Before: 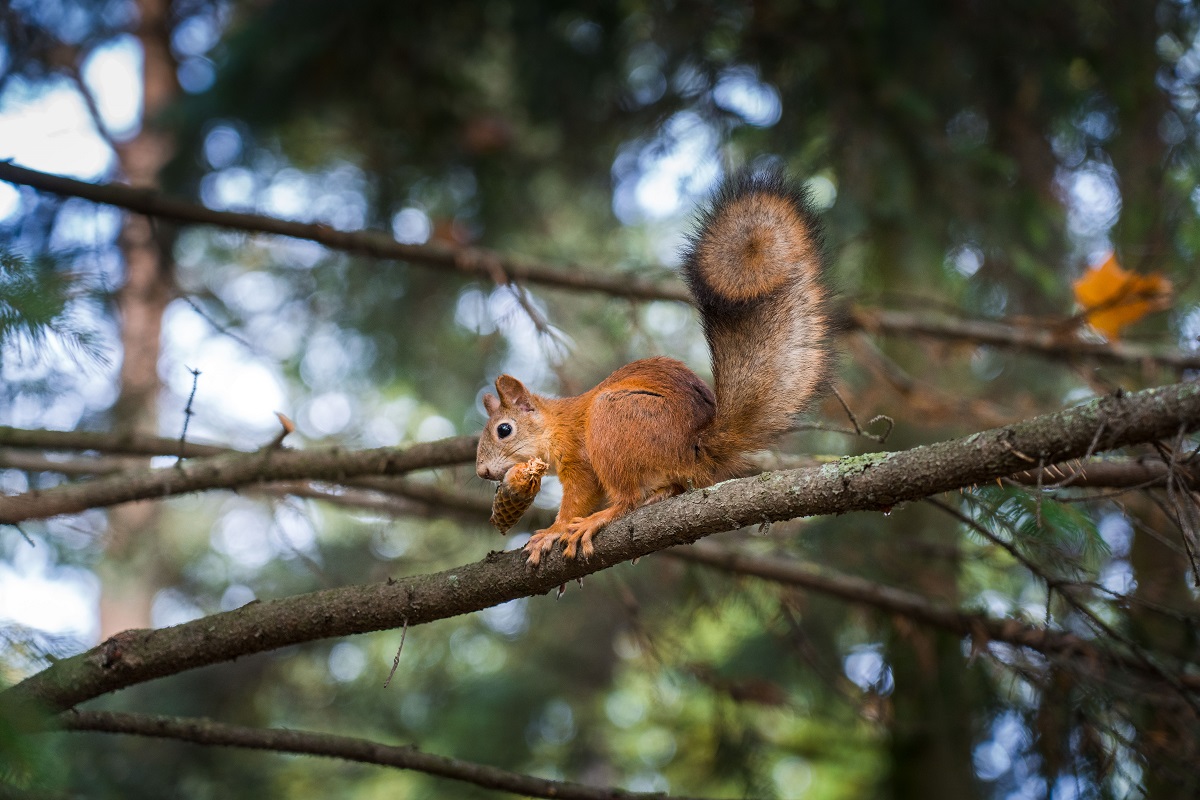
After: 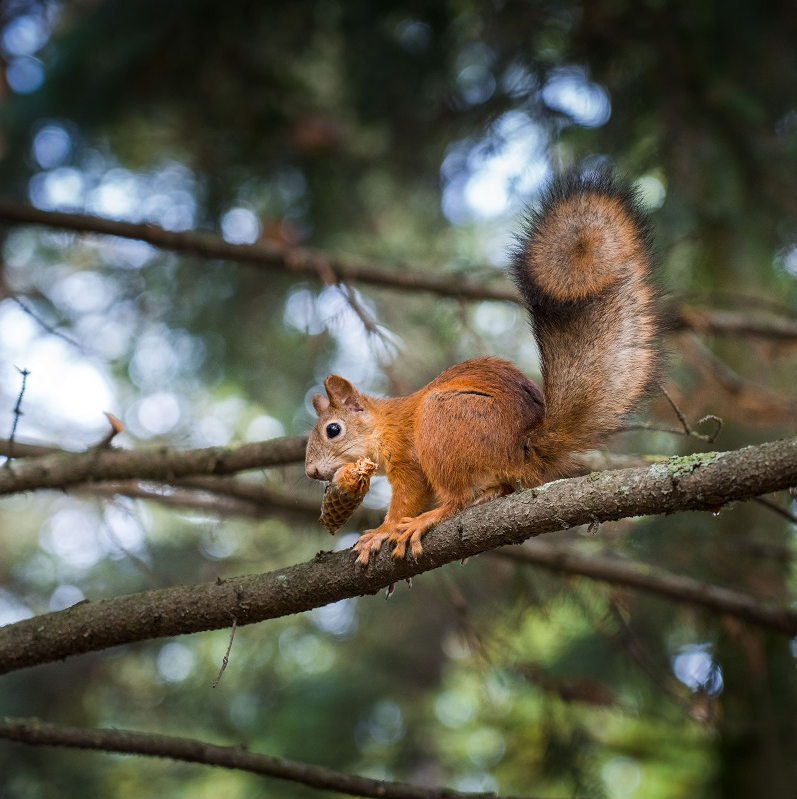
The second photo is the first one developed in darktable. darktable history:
crop and rotate: left 14.326%, right 19.198%
